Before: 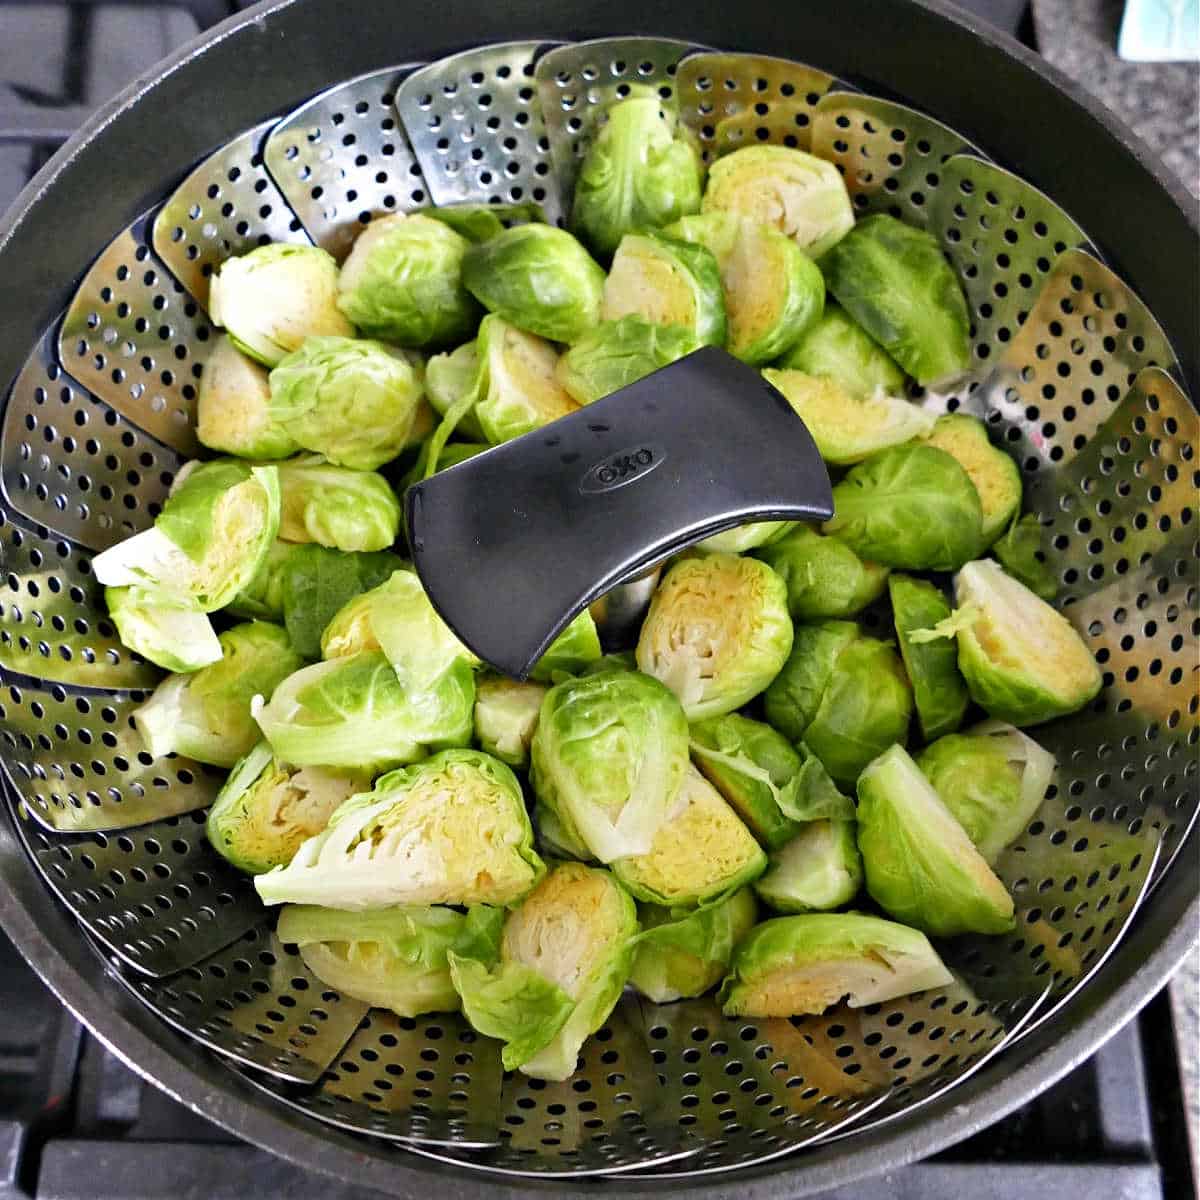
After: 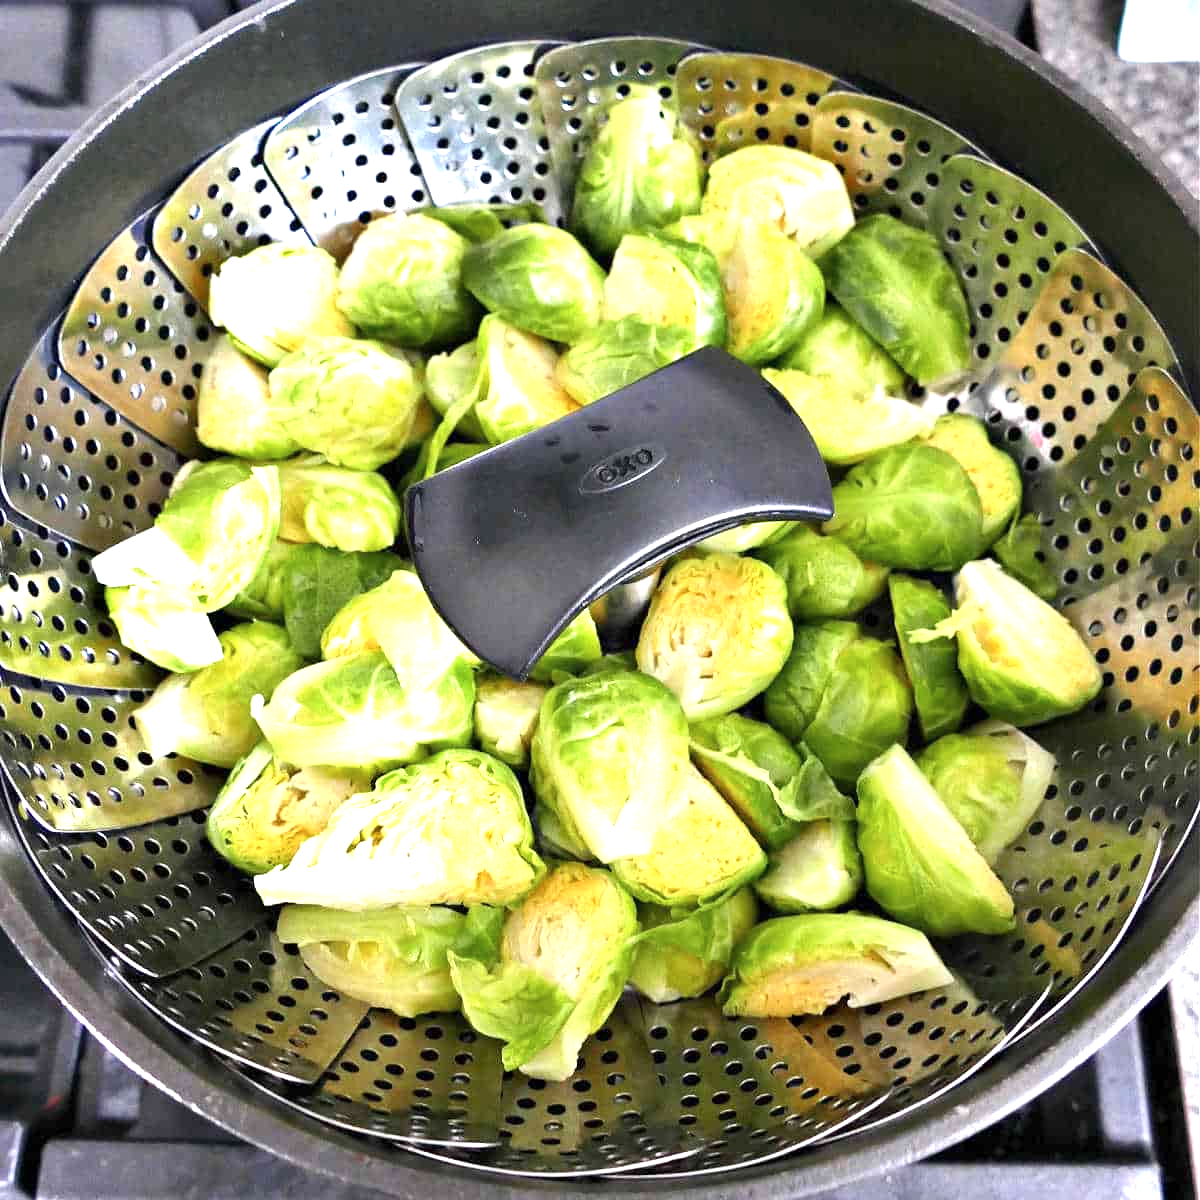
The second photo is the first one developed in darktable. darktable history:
color zones: curves: ch0 [(0.25, 0.5) (0.428, 0.473) (0.75, 0.5)]; ch1 [(0.243, 0.479) (0.398, 0.452) (0.75, 0.5)]
exposure: exposure 1 EV, compensate highlight preservation false
